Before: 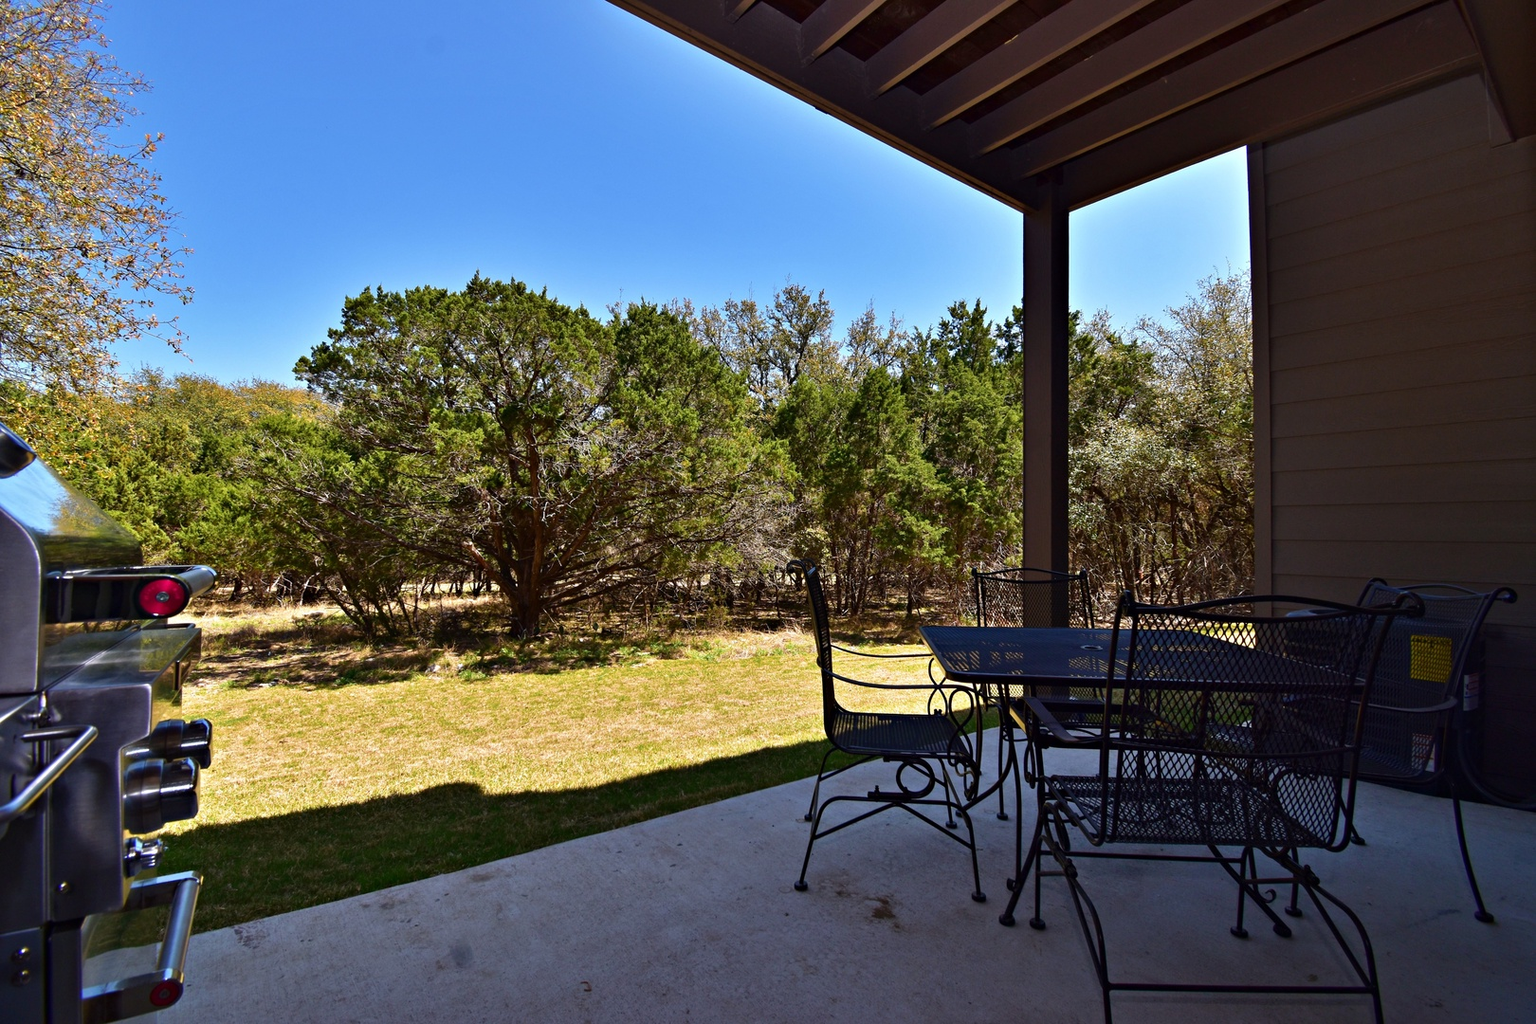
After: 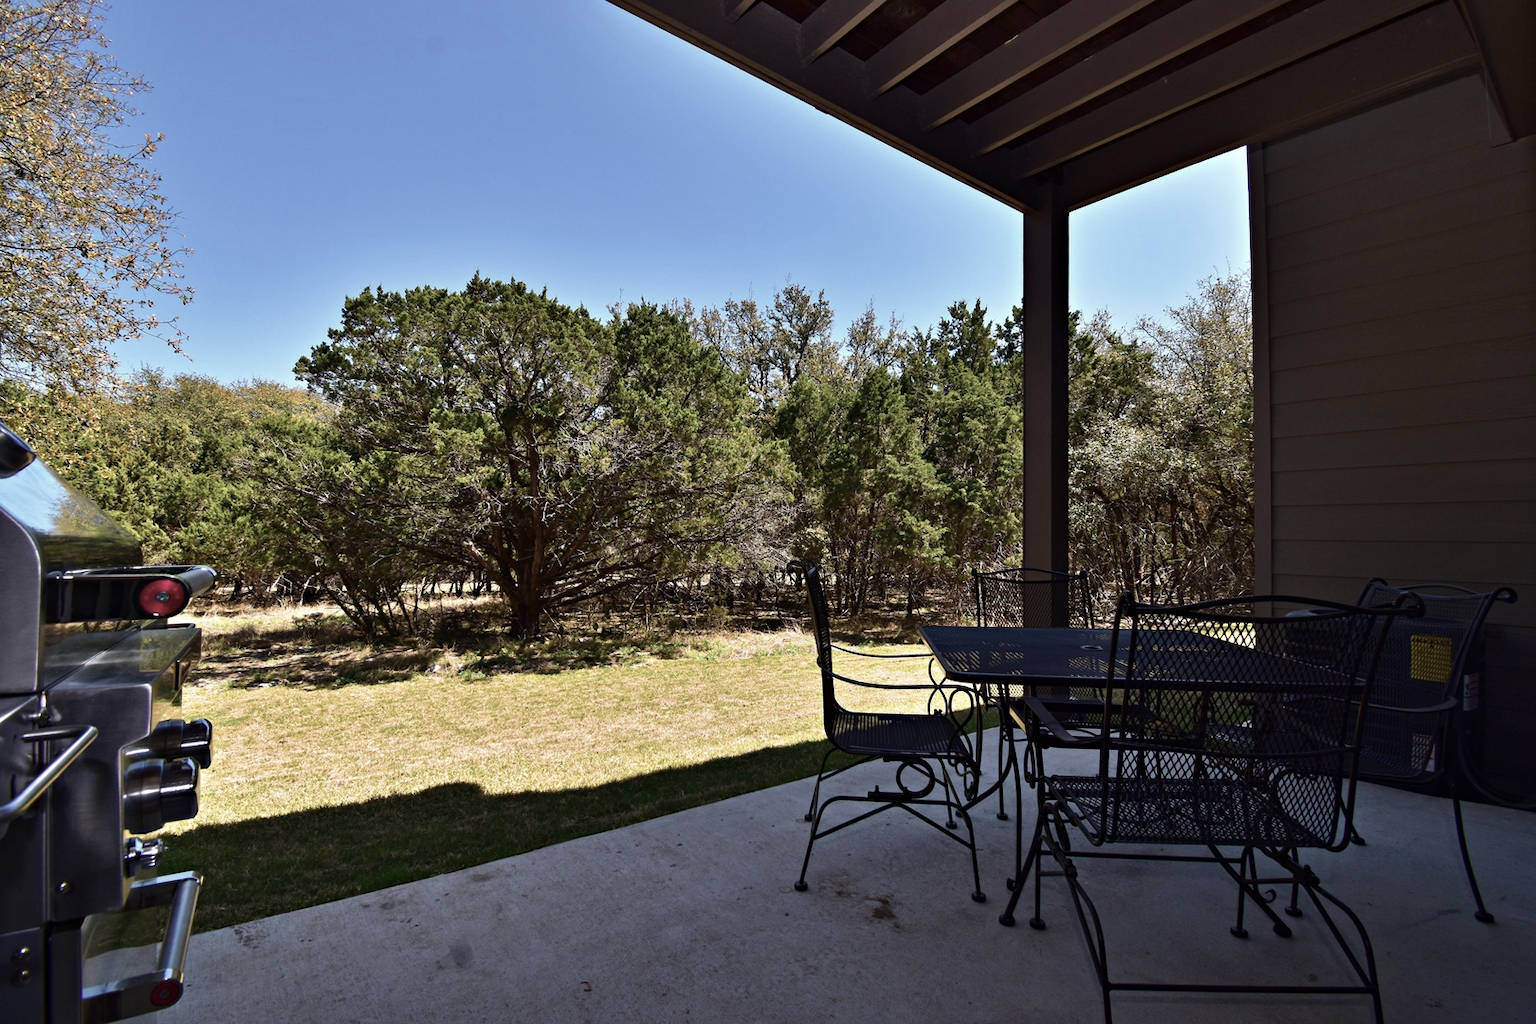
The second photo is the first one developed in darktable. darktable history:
contrast brightness saturation: contrast 0.105, saturation -0.355
